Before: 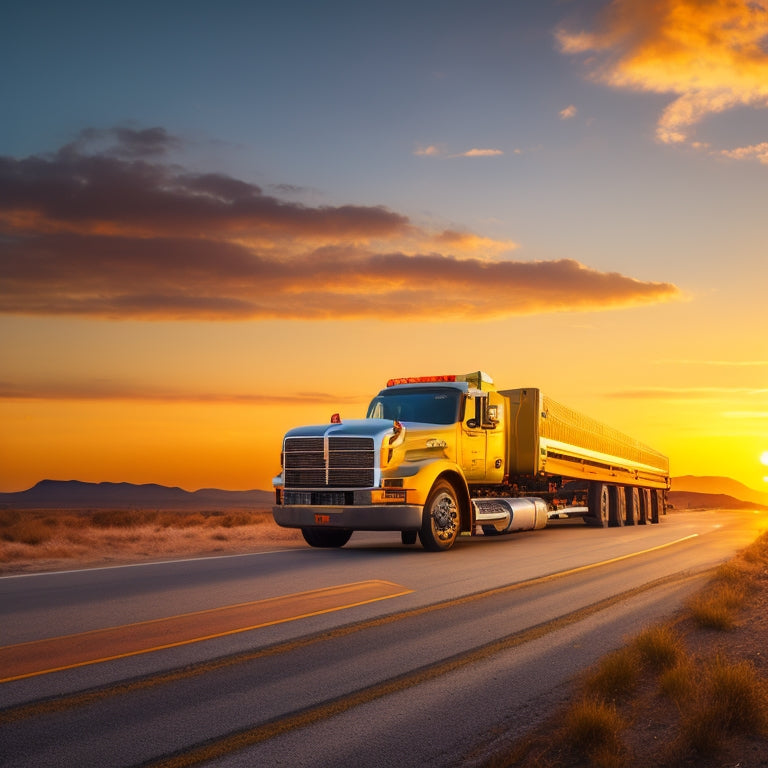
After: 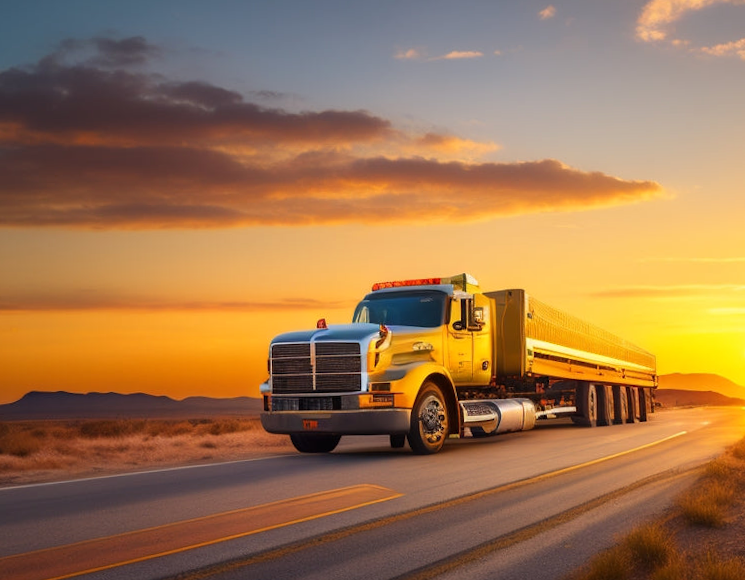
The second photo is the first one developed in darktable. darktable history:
base curve: curves: ch0 [(0, 0) (0.297, 0.298) (1, 1)], preserve colors none
rotate and perspective: rotation -1.24°, automatic cropping off
crop and rotate: left 2.991%, top 13.302%, right 1.981%, bottom 12.636%
tone equalizer: on, module defaults
